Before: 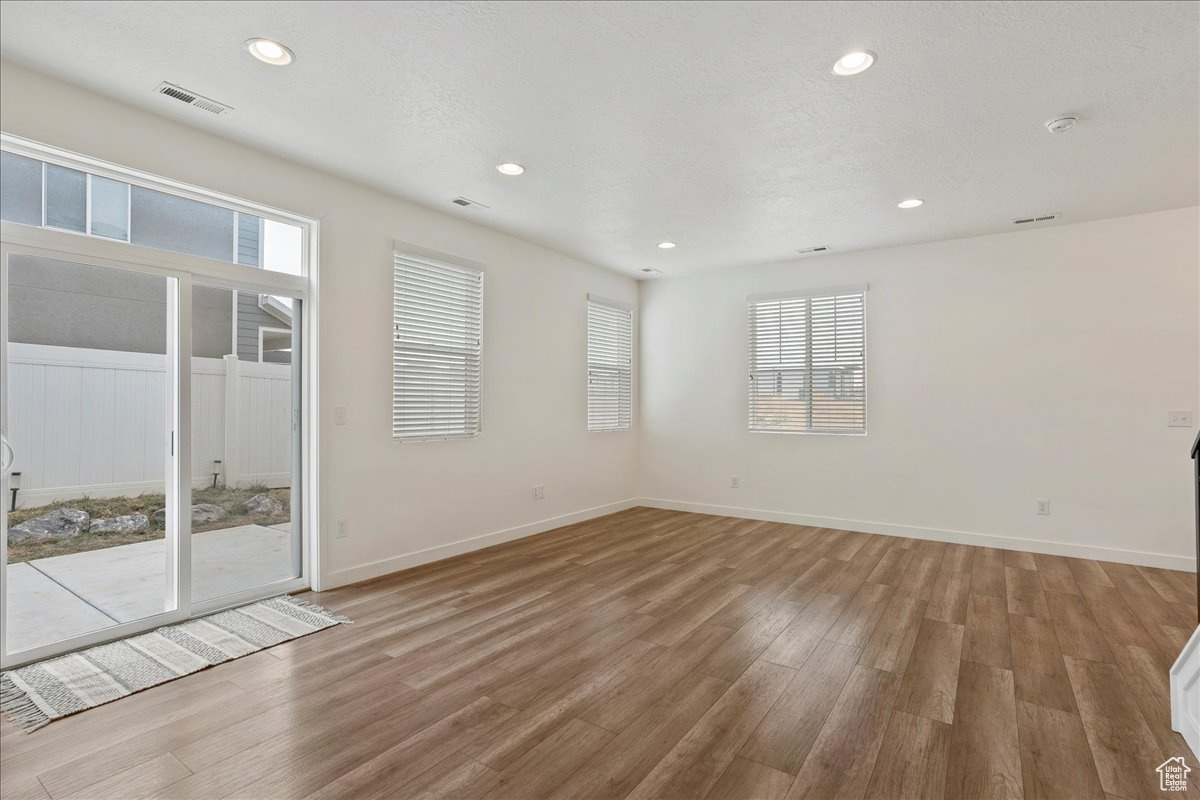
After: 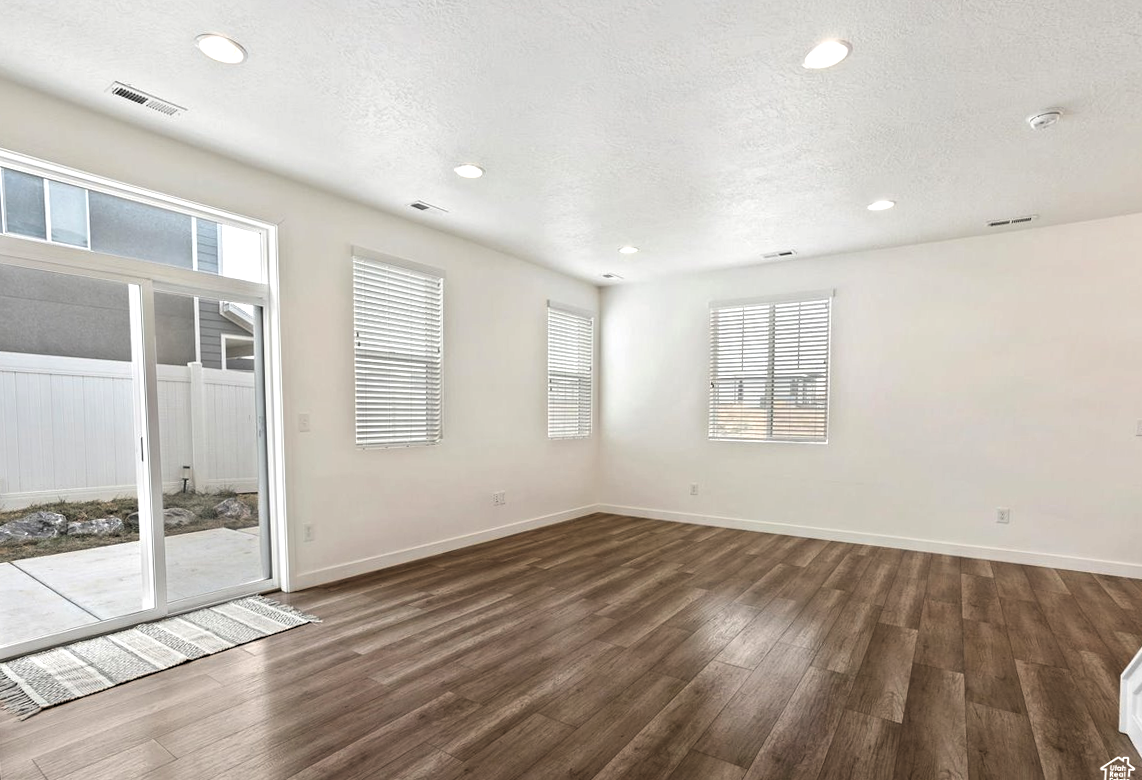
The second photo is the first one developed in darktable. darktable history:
rotate and perspective: rotation 0.074°, lens shift (vertical) 0.096, lens shift (horizontal) -0.041, crop left 0.043, crop right 0.952, crop top 0.024, crop bottom 0.979
levels: levels [0.129, 0.519, 0.867]
